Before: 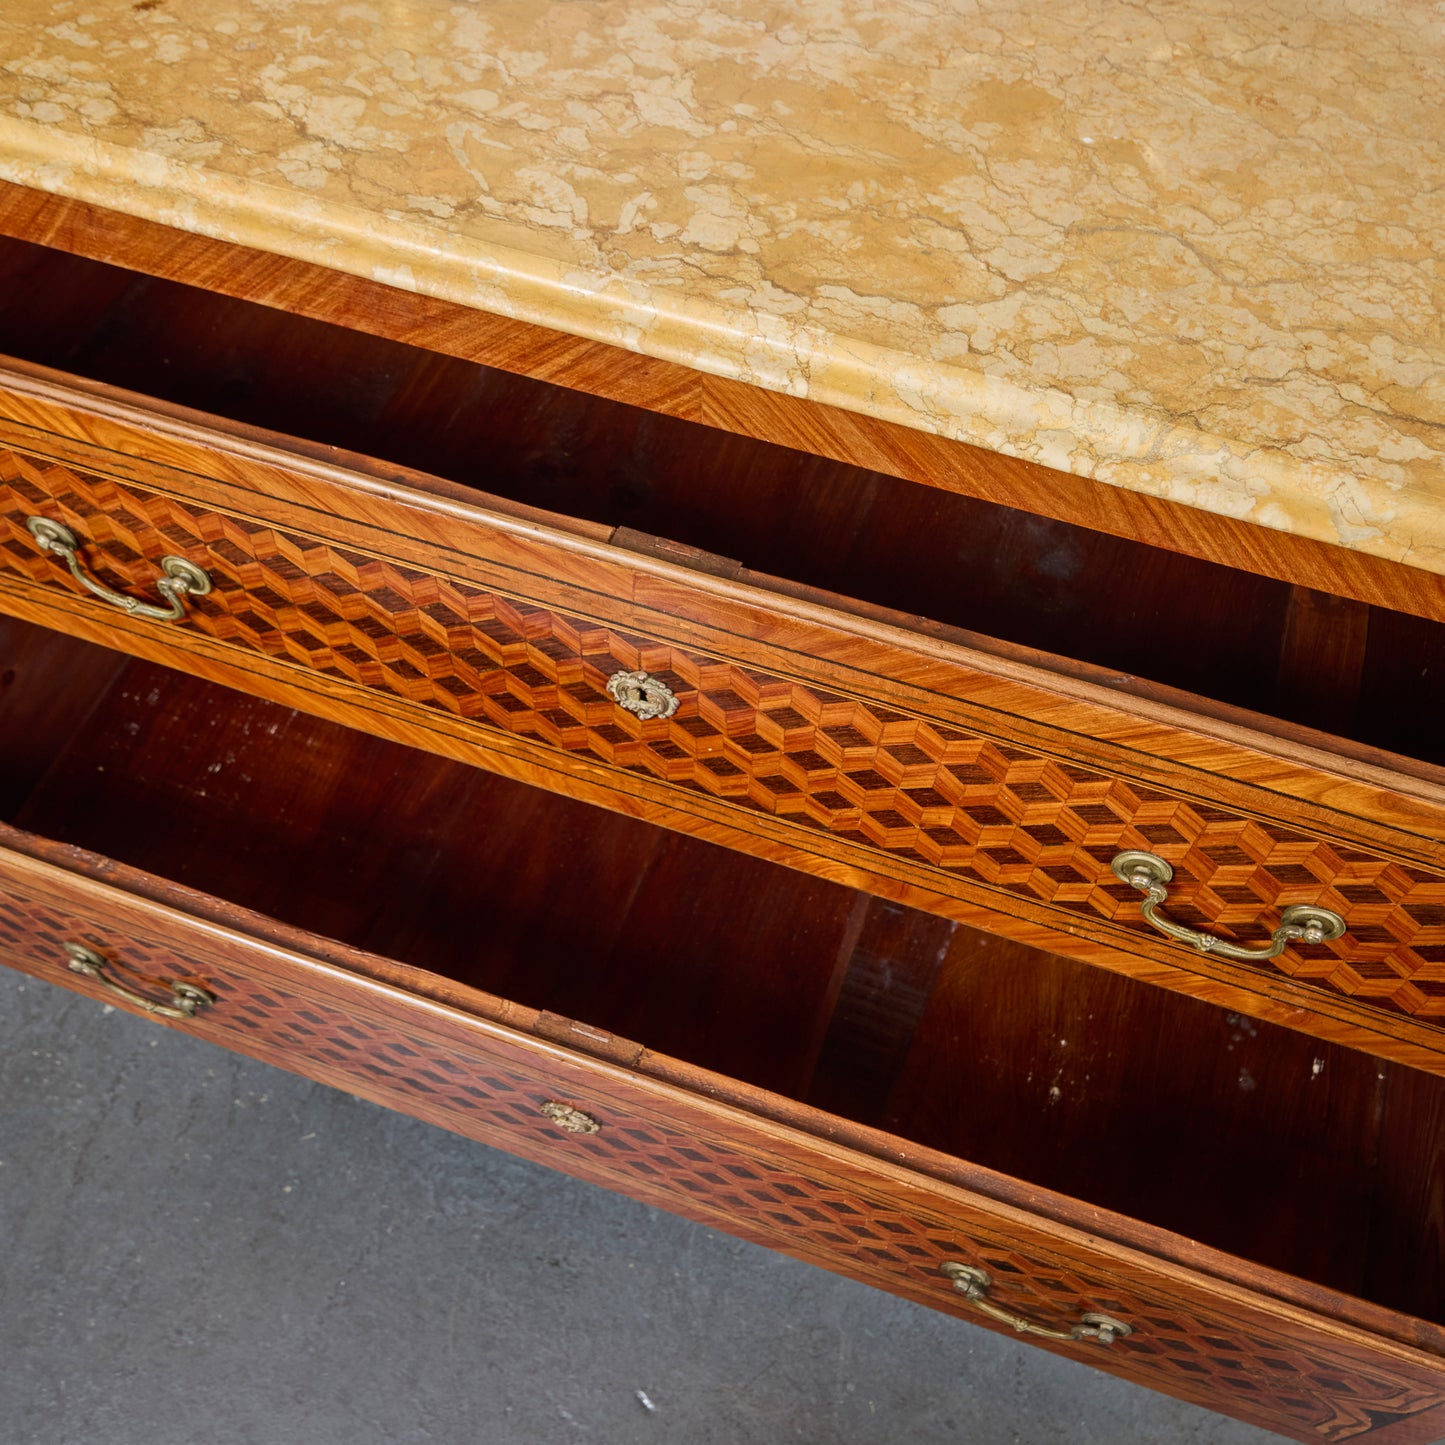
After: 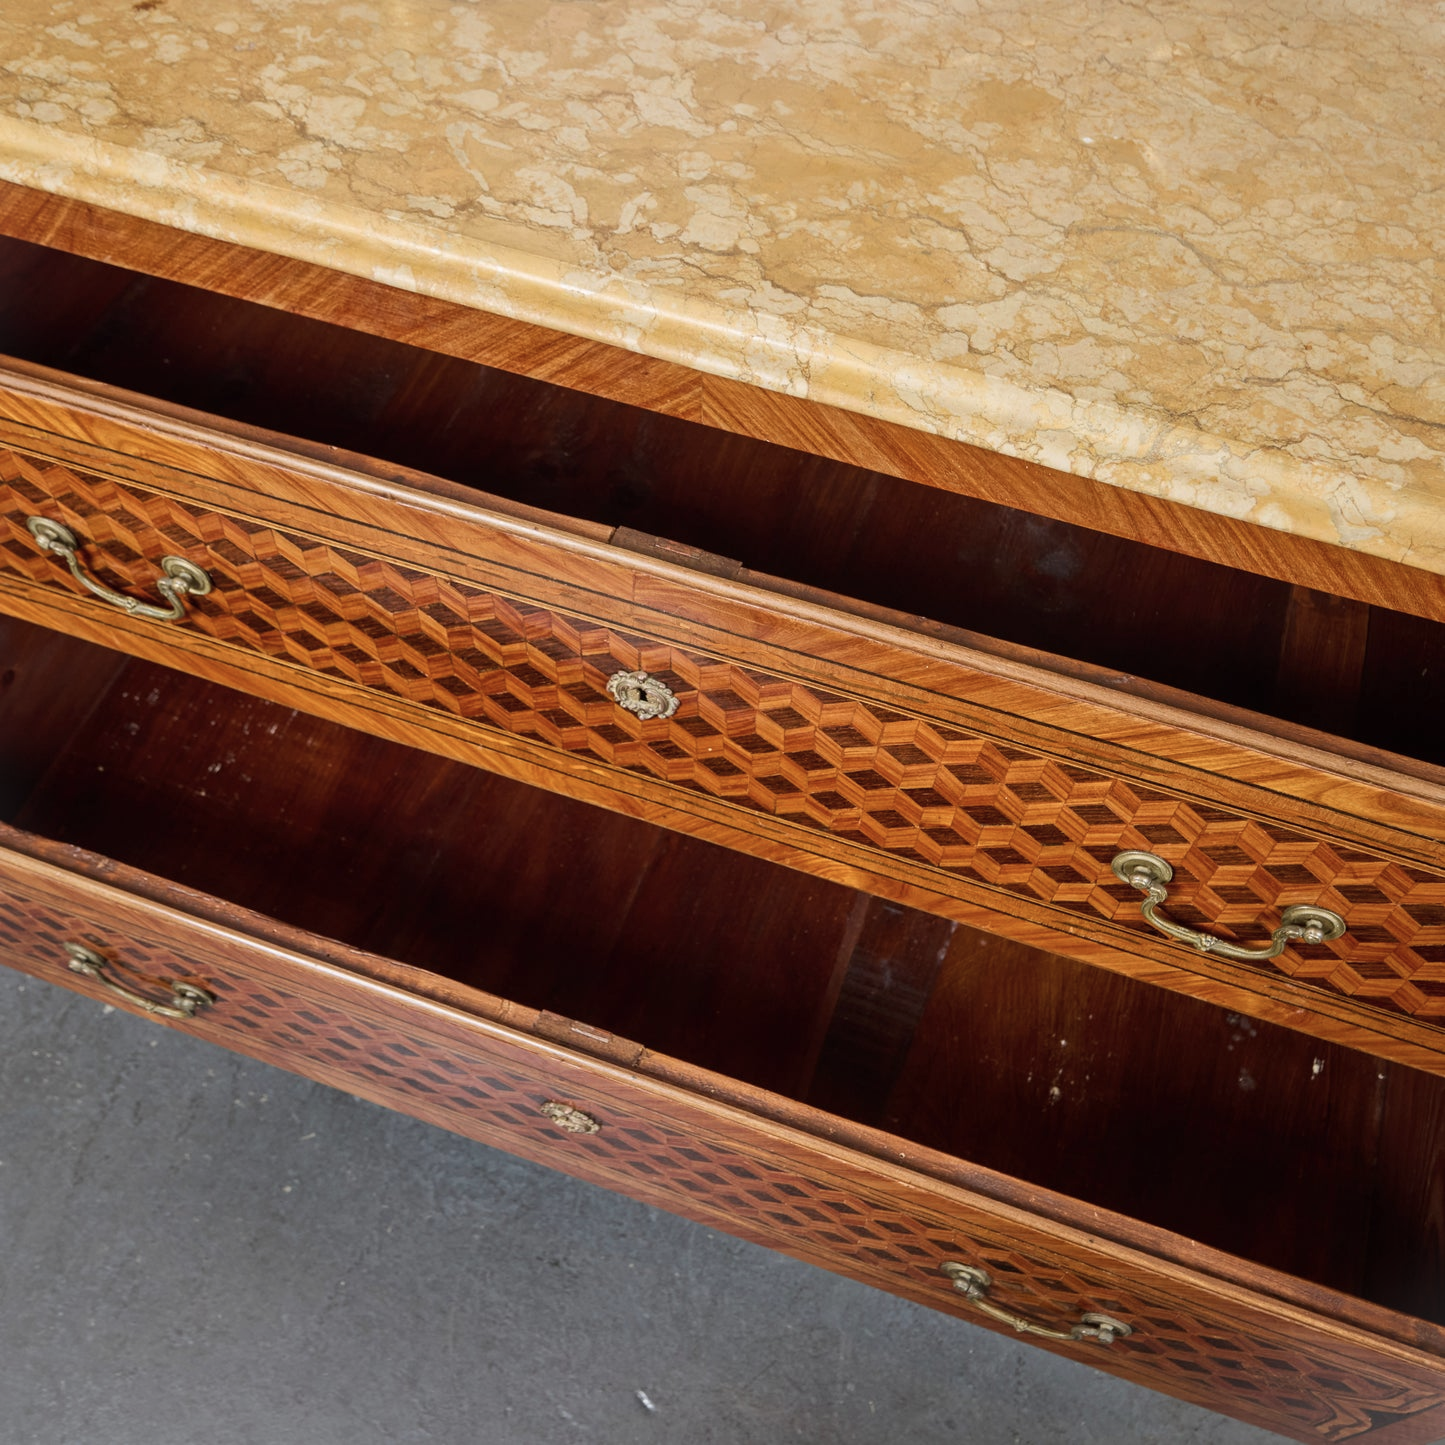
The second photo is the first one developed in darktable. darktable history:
vignetting: fall-off start 116.54%, fall-off radius 58.03%, brightness 0.05, saturation 0.003, center (0.219, -0.232), dithering 16-bit output, unbound false
contrast brightness saturation: saturation -0.166
